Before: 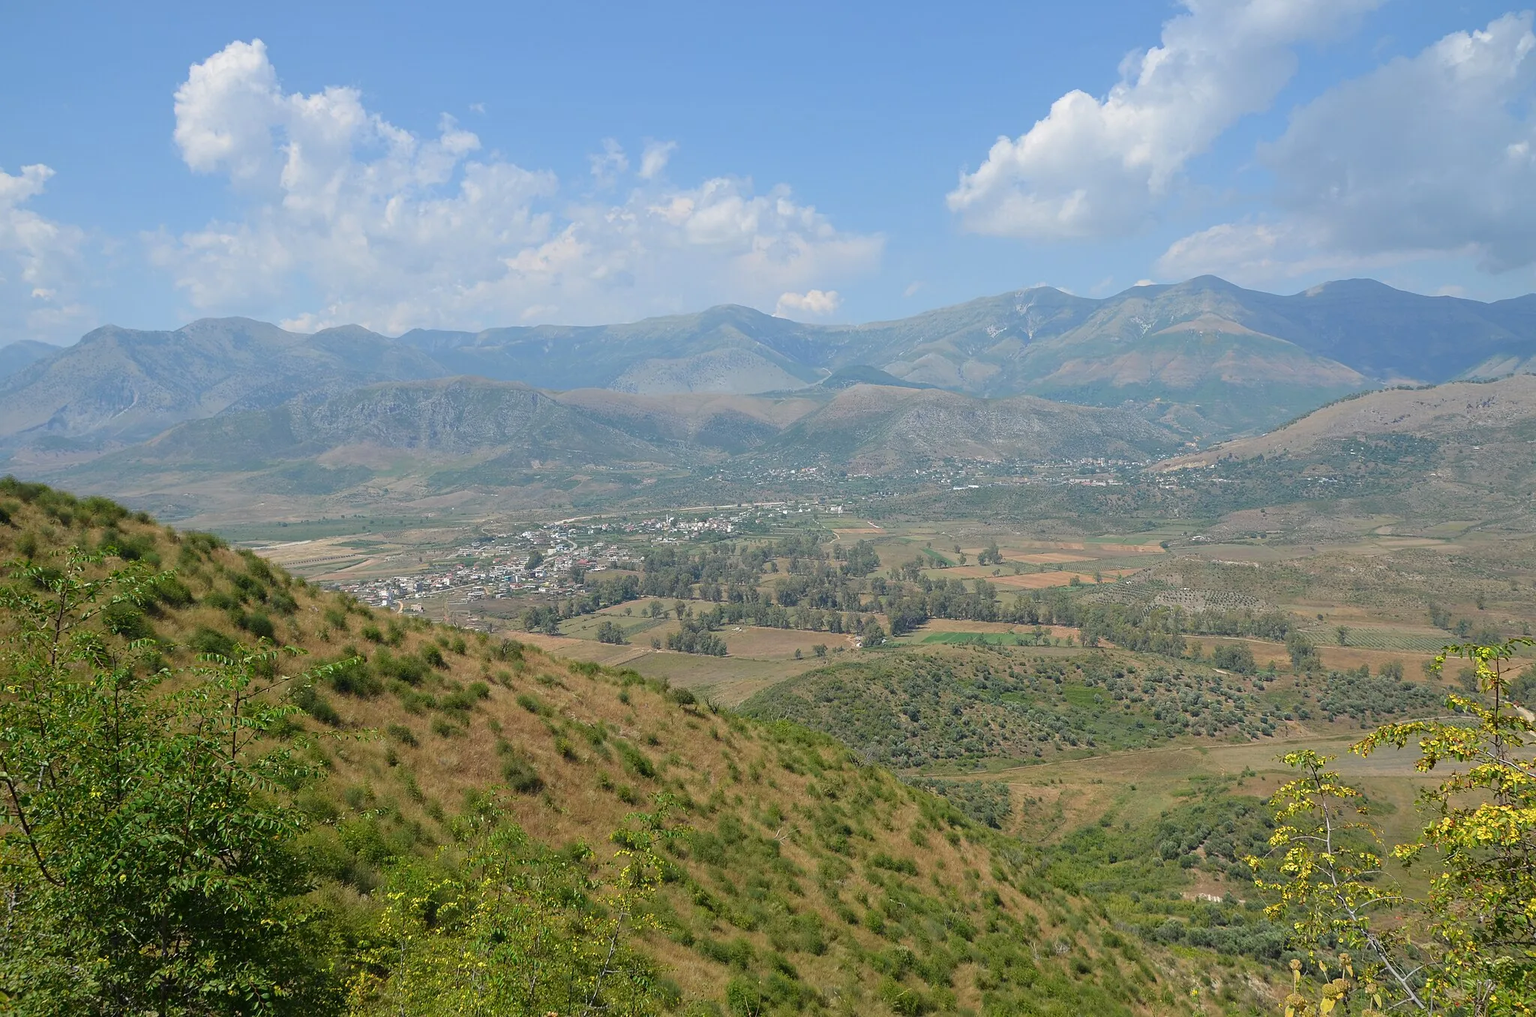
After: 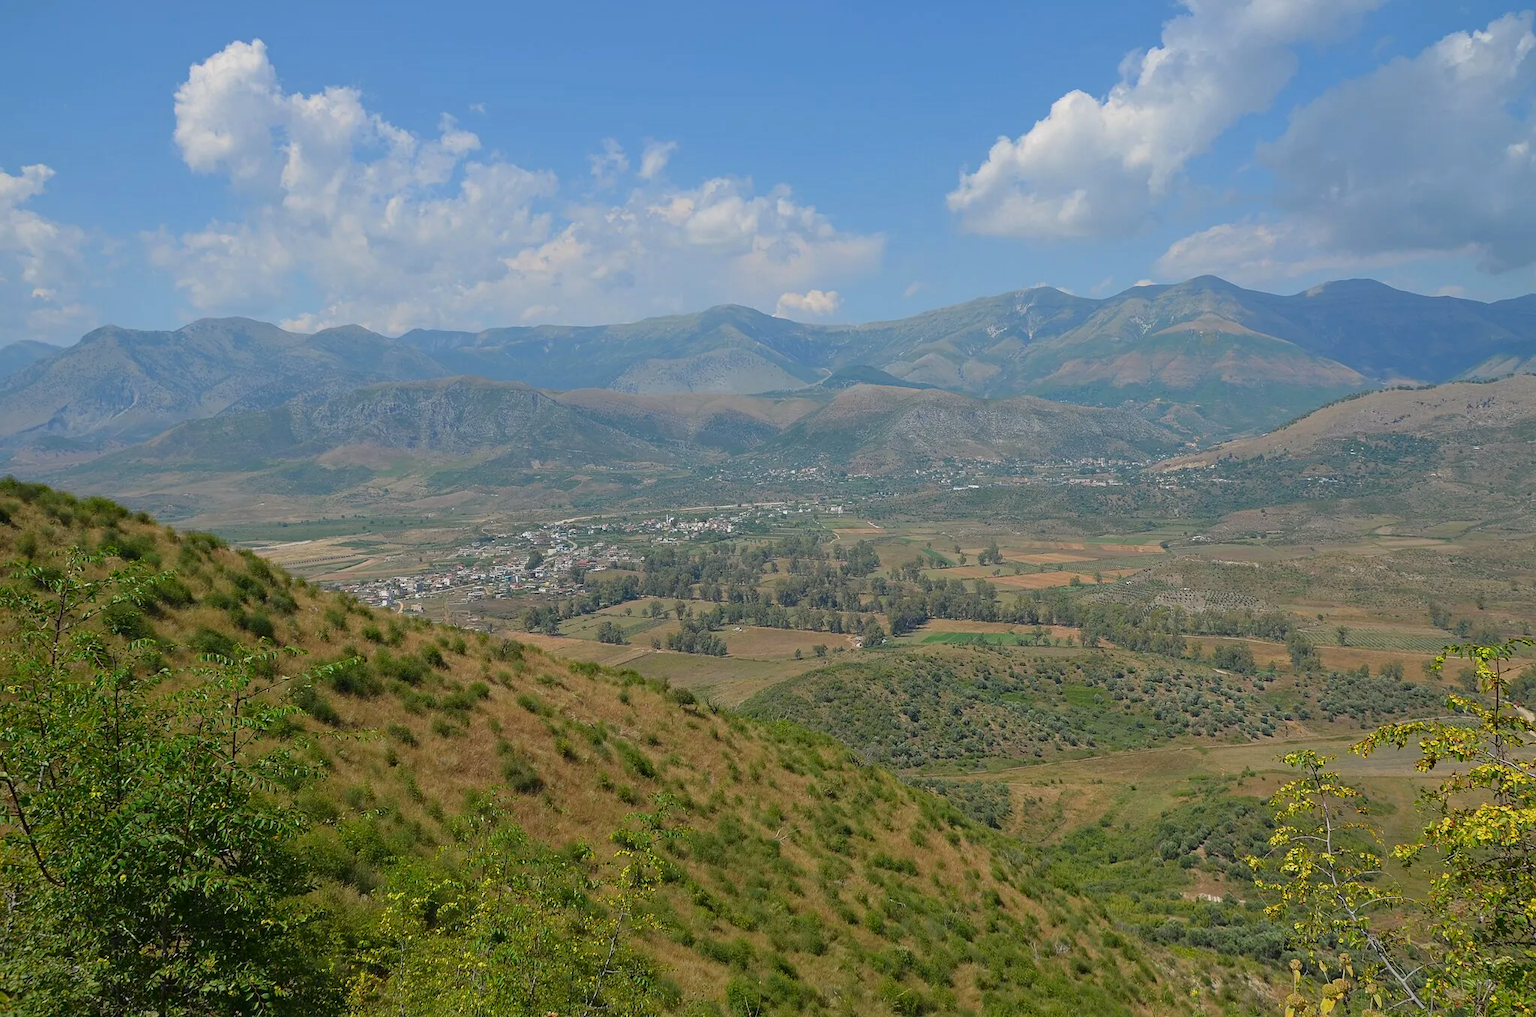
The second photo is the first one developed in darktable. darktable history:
shadows and highlights: radius 121.56, shadows 21.87, white point adjustment -9.56, highlights -13.74, soften with gaussian
haze removal: compatibility mode true, adaptive false
